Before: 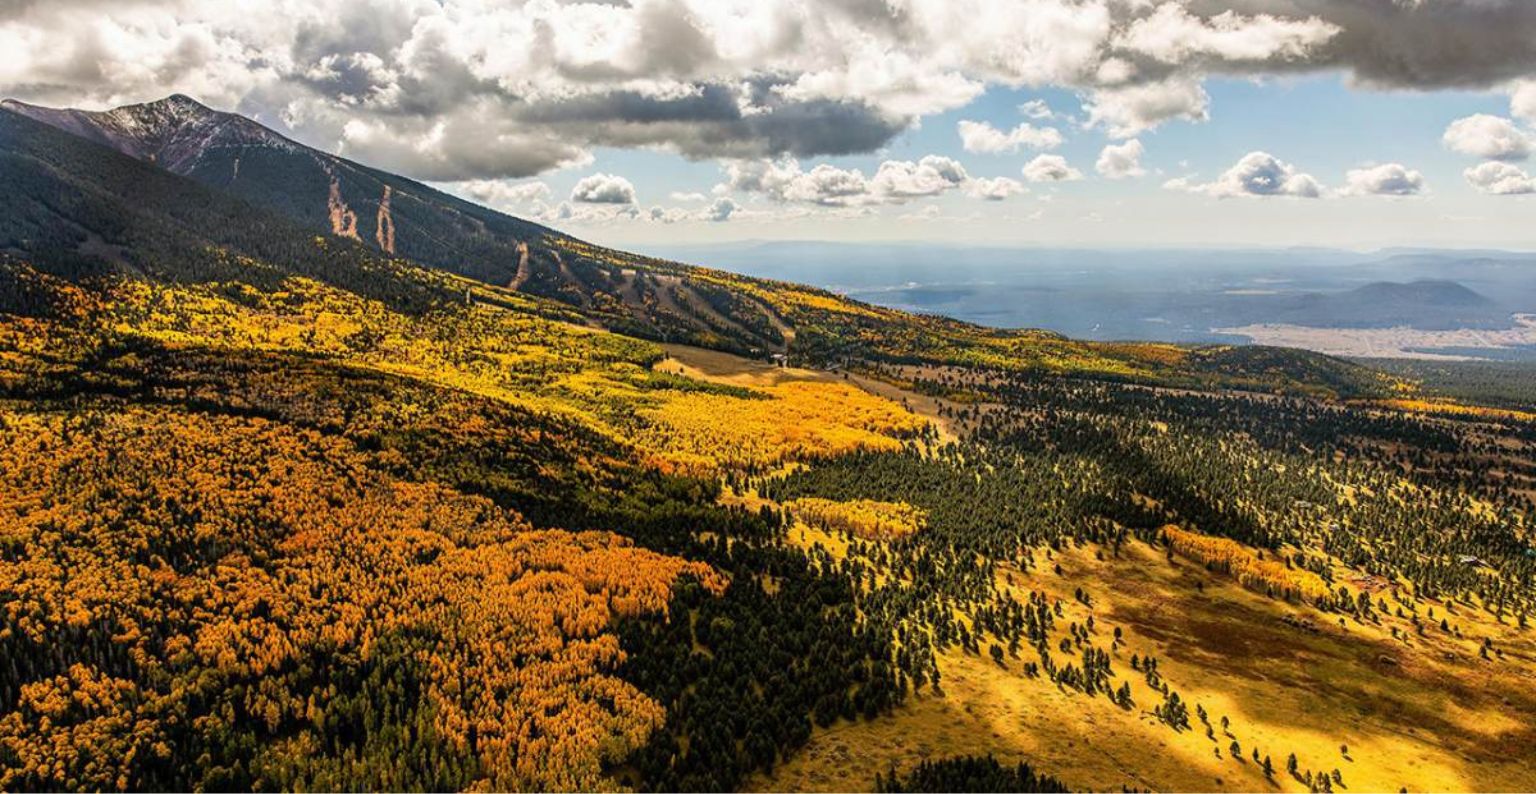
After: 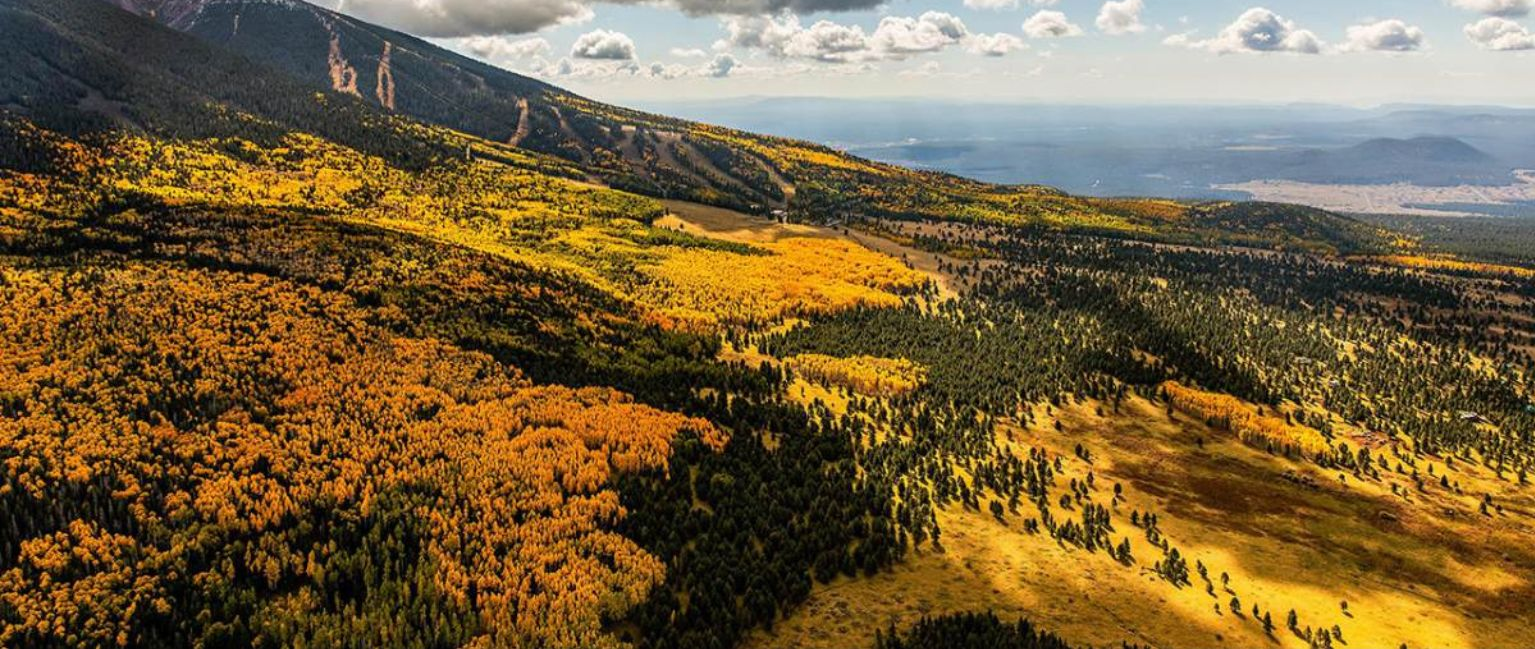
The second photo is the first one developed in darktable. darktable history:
crop and rotate: top 18.205%
